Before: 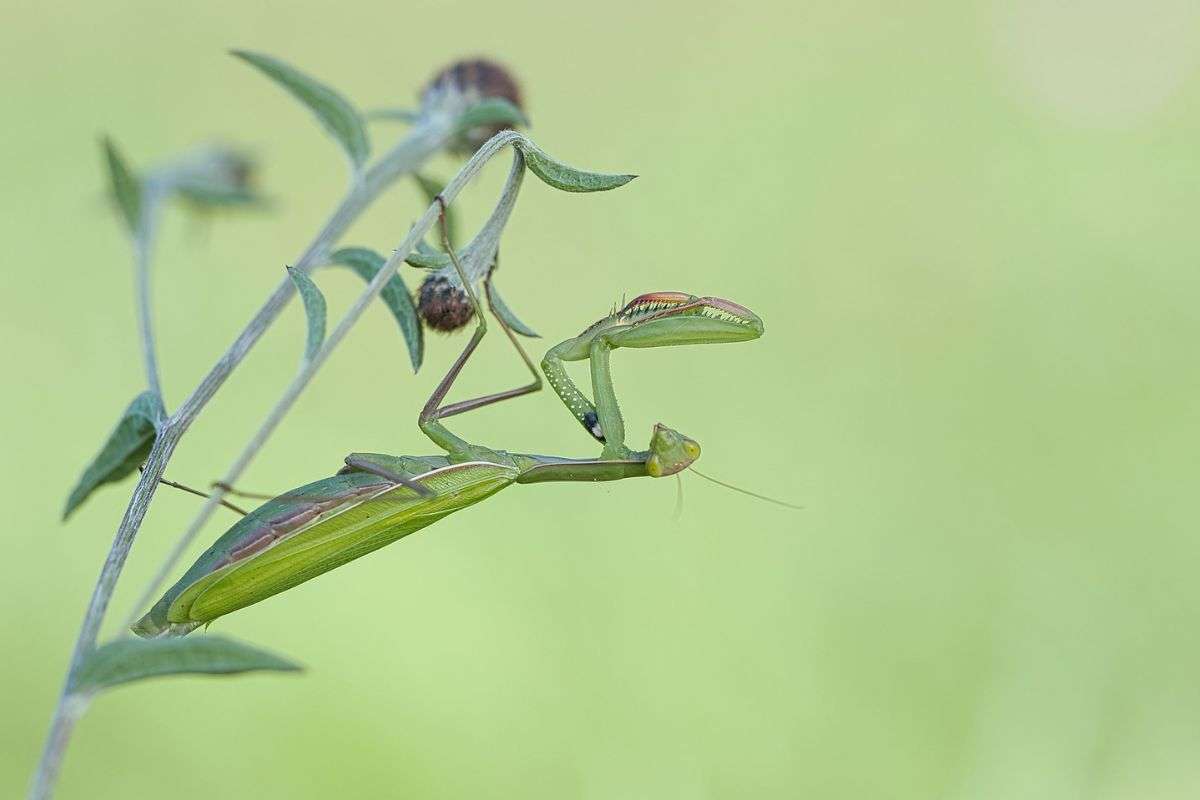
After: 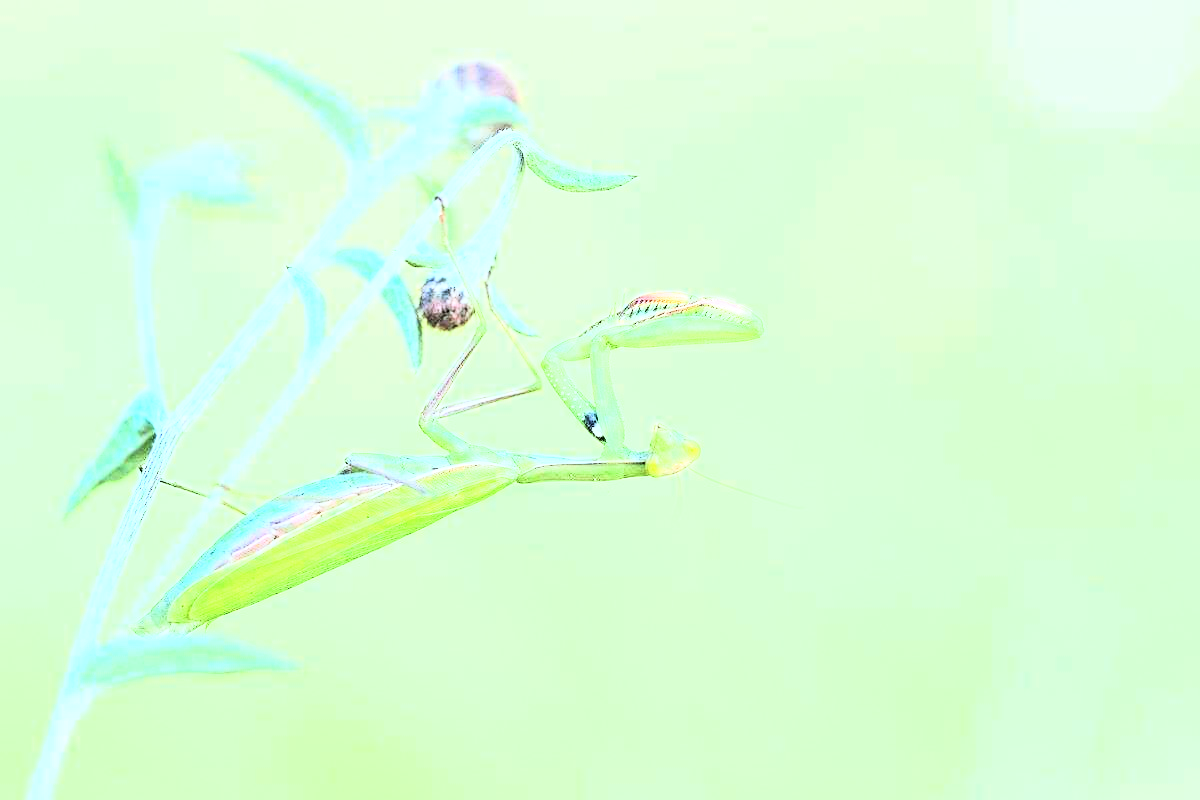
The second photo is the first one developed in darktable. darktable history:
exposure: black level correction 0, exposure 1.45 EV, compensate exposure bias true, compensate highlight preservation false
color calibration: x 0.37, y 0.377, temperature 4289.93 K
rgb curve: curves: ch0 [(0, 0) (0.21, 0.15) (0.24, 0.21) (0.5, 0.75) (0.75, 0.96) (0.89, 0.99) (1, 1)]; ch1 [(0, 0.02) (0.21, 0.13) (0.25, 0.2) (0.5, 0.67) (0.75, 0.9) (0.89, 0.97) (1, 1)]; ch2 [(0, 0.02) (0.21, 0.13) (0.25, 0.2) (0.5, 0.67) (0.75, 0.9) (0.89, 0.97) (1, 1)], compensate middle gray true
